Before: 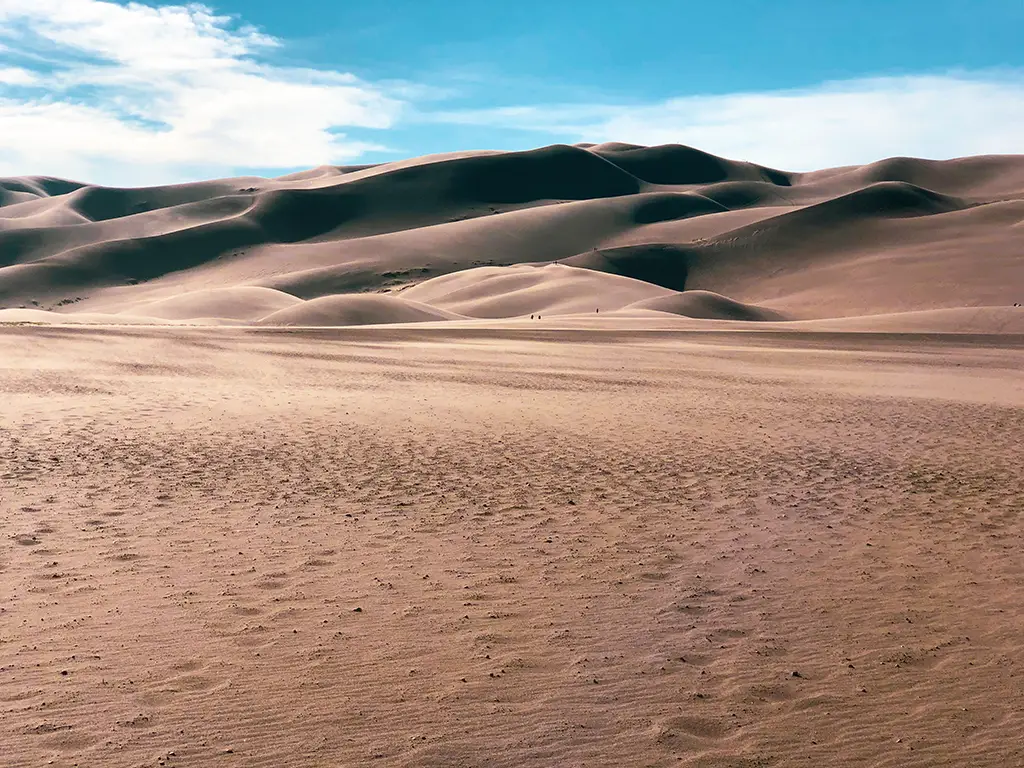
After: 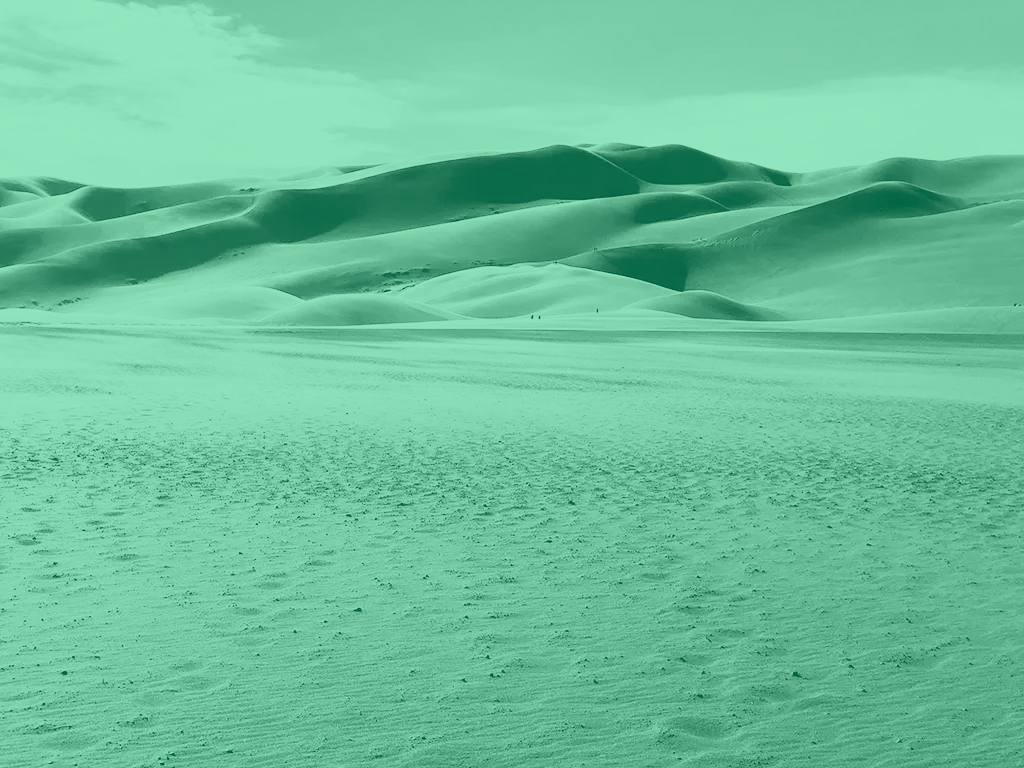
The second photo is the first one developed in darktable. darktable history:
color balance rgb: perceptual saturation grading › global saturation 25%, global vibrance 20%
colorize: hue 147.6°, saturation 65%, lightness 21.64%
base curve: curves: ch0 [(0, 0) (0.028, 0.03) (0.121, 0.232) (0.46, 0.748) (0.859, 0.968) (1, 1)], preserve colors none
